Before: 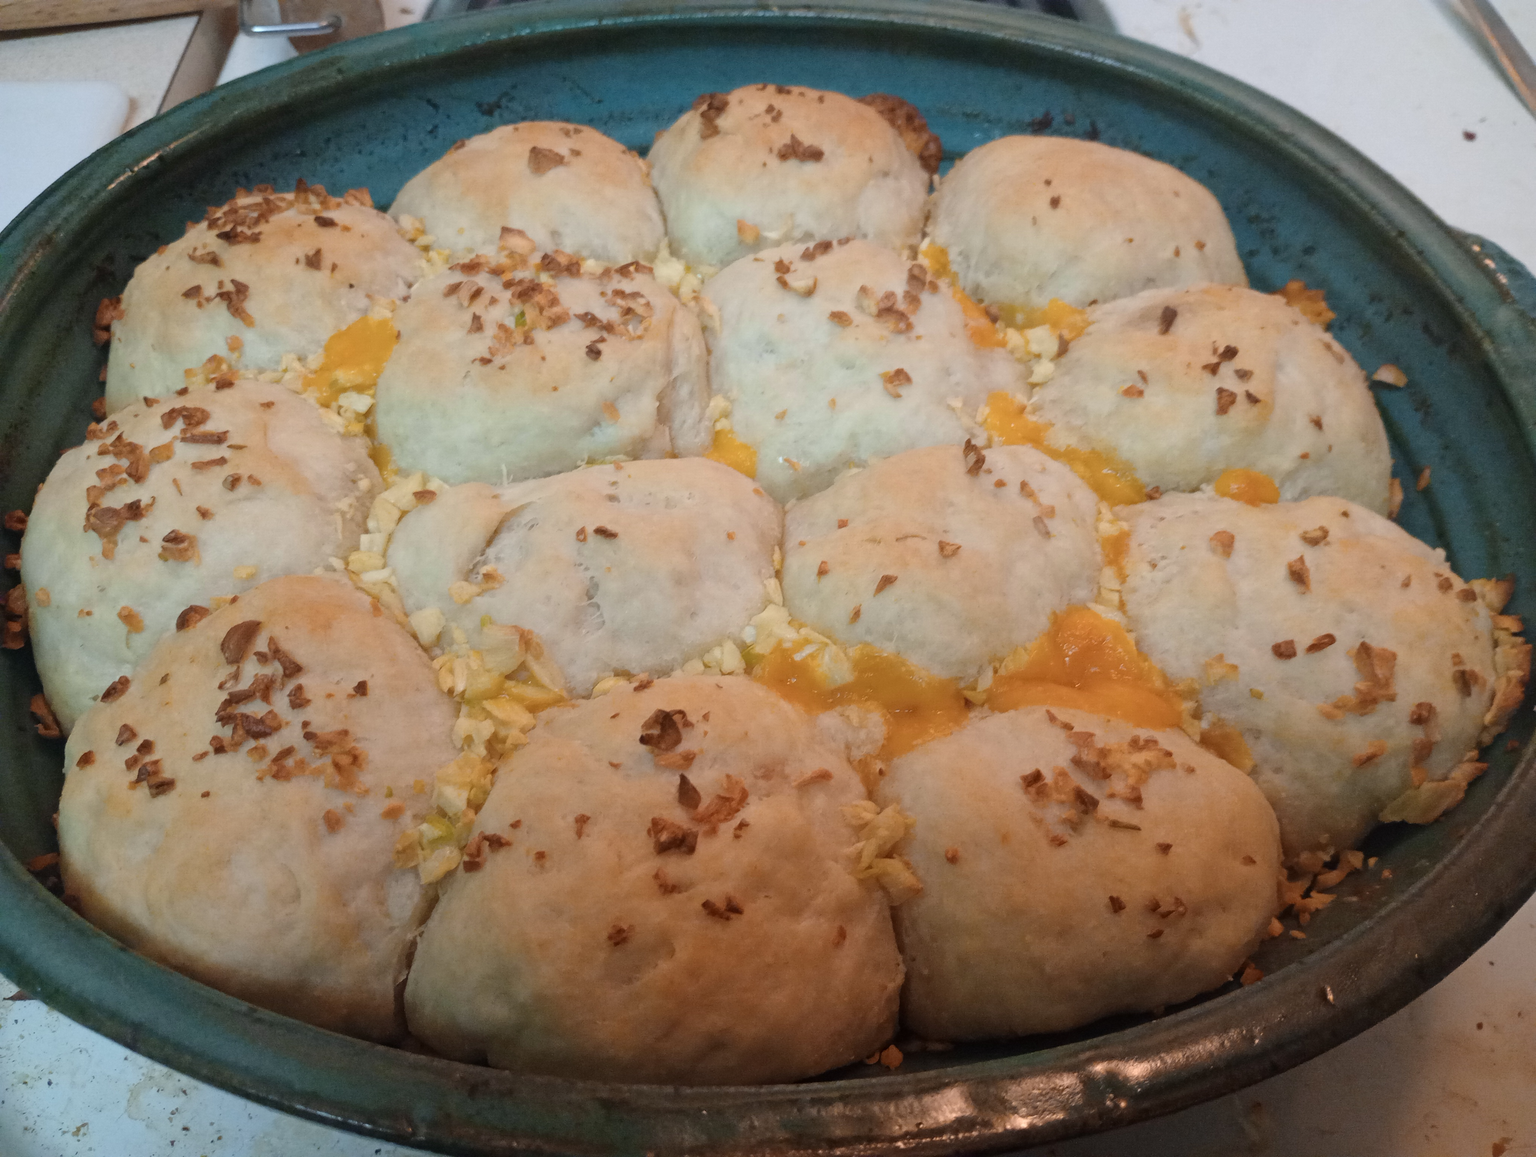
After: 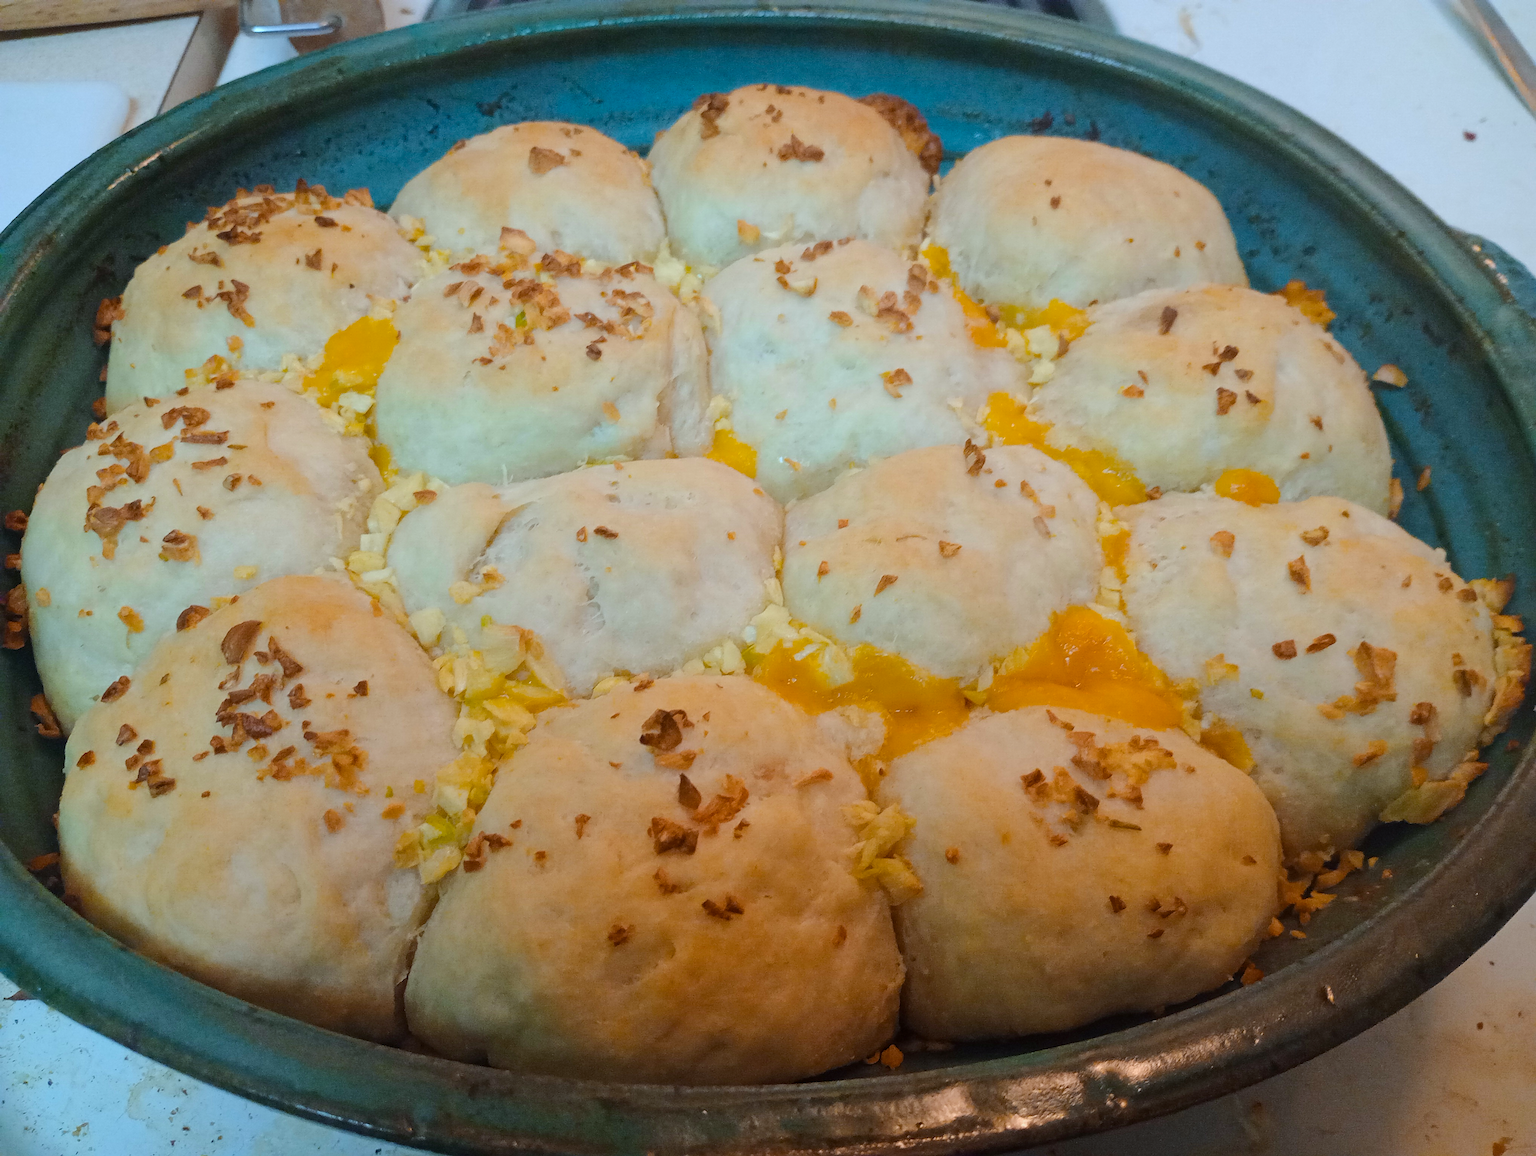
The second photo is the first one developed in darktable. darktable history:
sharpen: on, module defaults
white balance: red 0.925, blue 1.046
color balance rgb: perceptual saturation grading › global saturation 25%, perceptual brilliance grading › mid-tones 10%, perceptual brilliance grading › shadows 15%, global vibrance 20%
